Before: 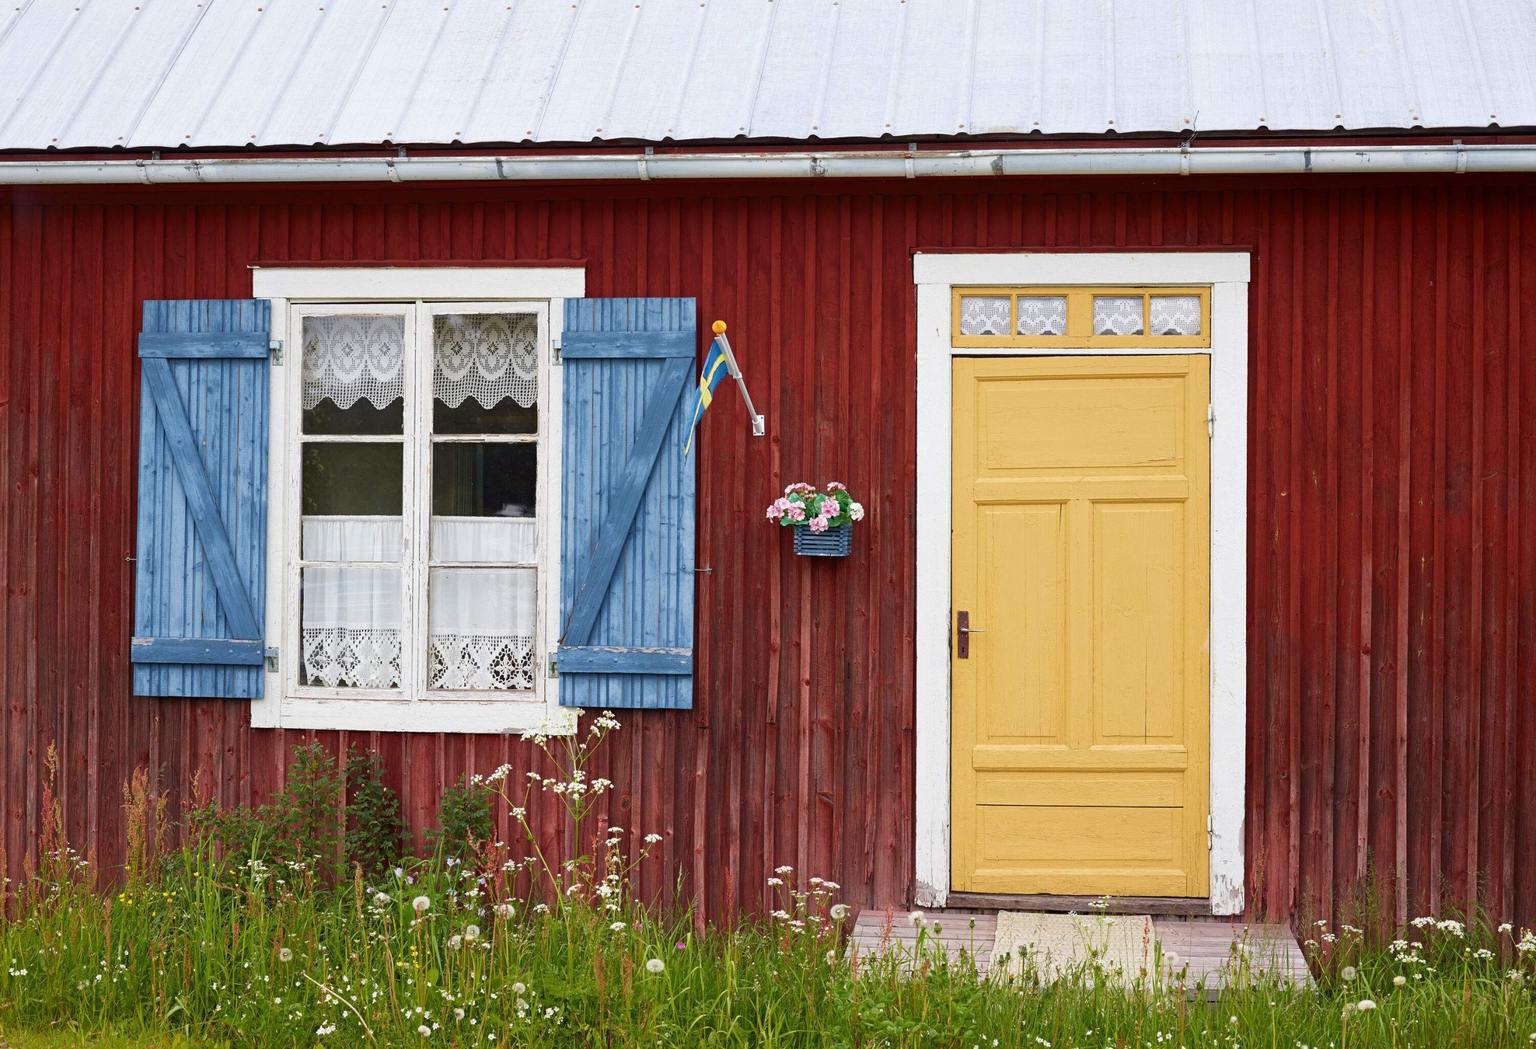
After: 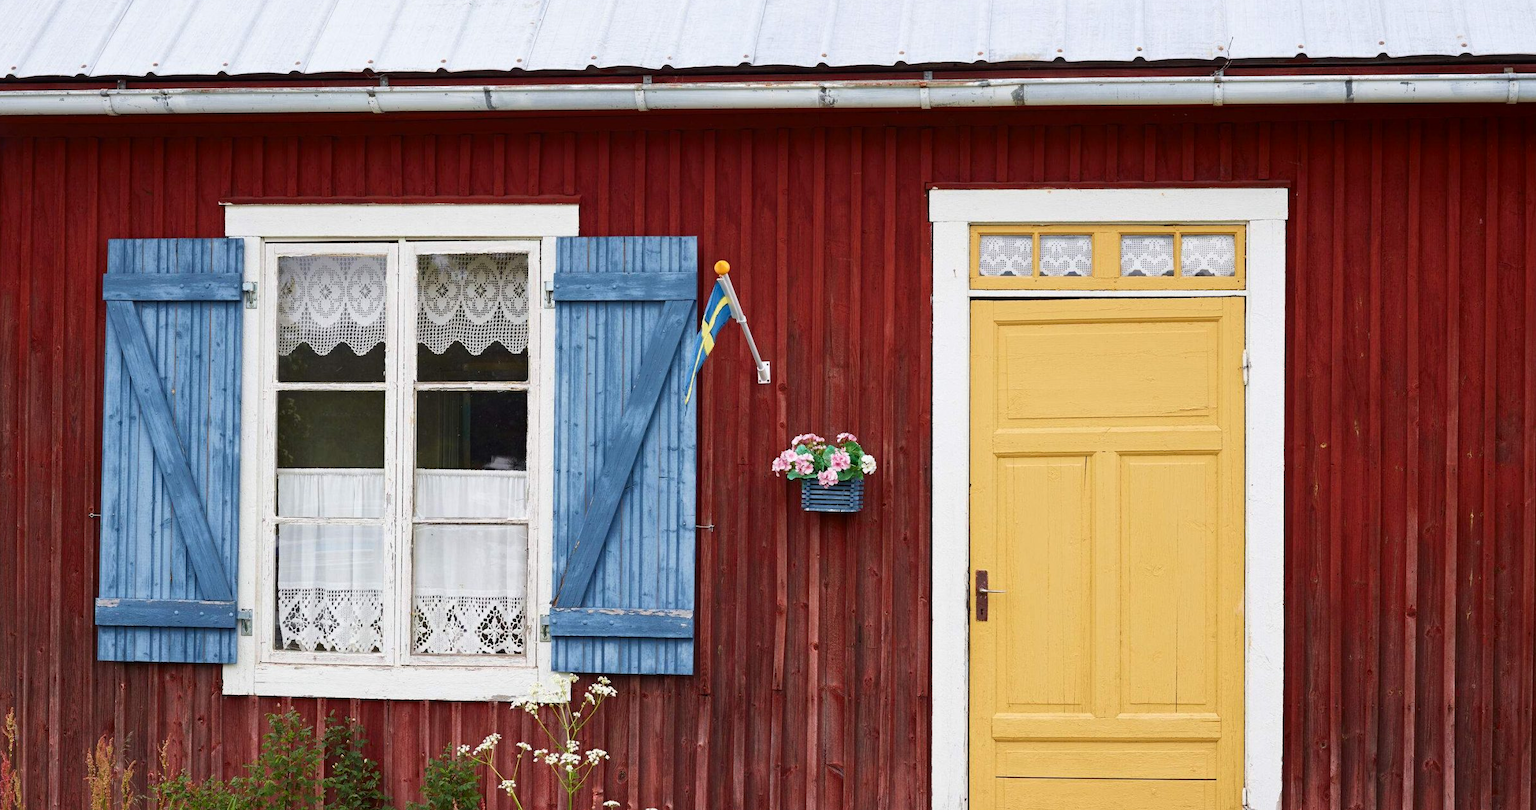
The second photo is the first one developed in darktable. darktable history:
contrast brightness saturation: contrast 0.08, saturation 0.02
crop: left 2.737%, top 7.287%, right 3.421%, bottom 20.179%
